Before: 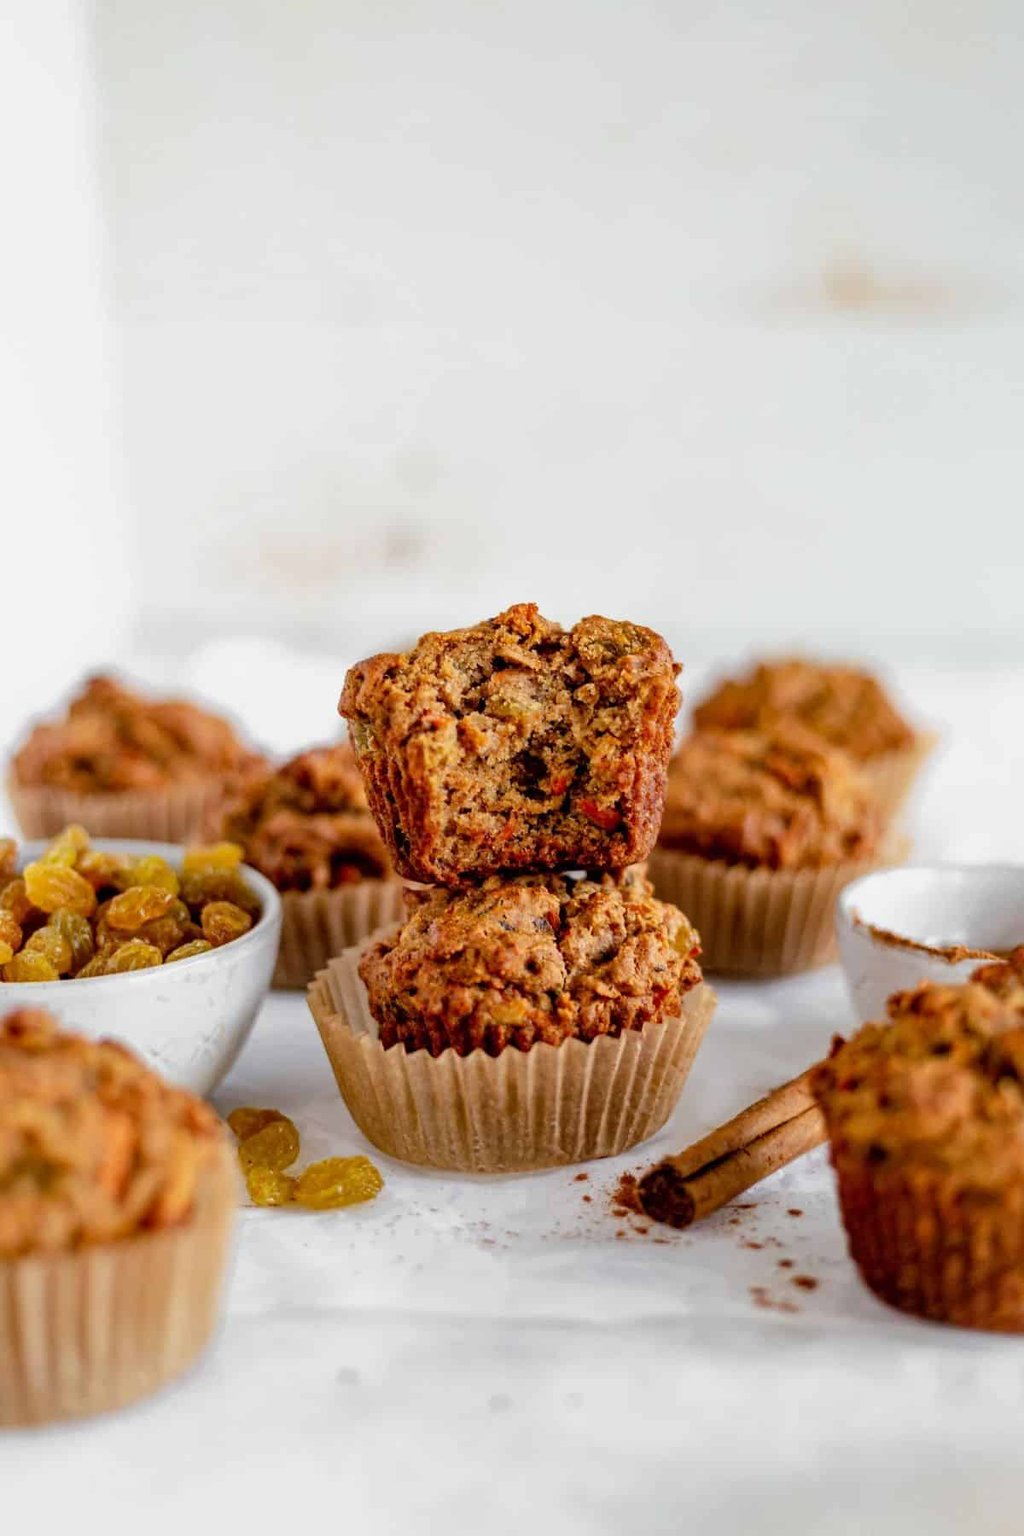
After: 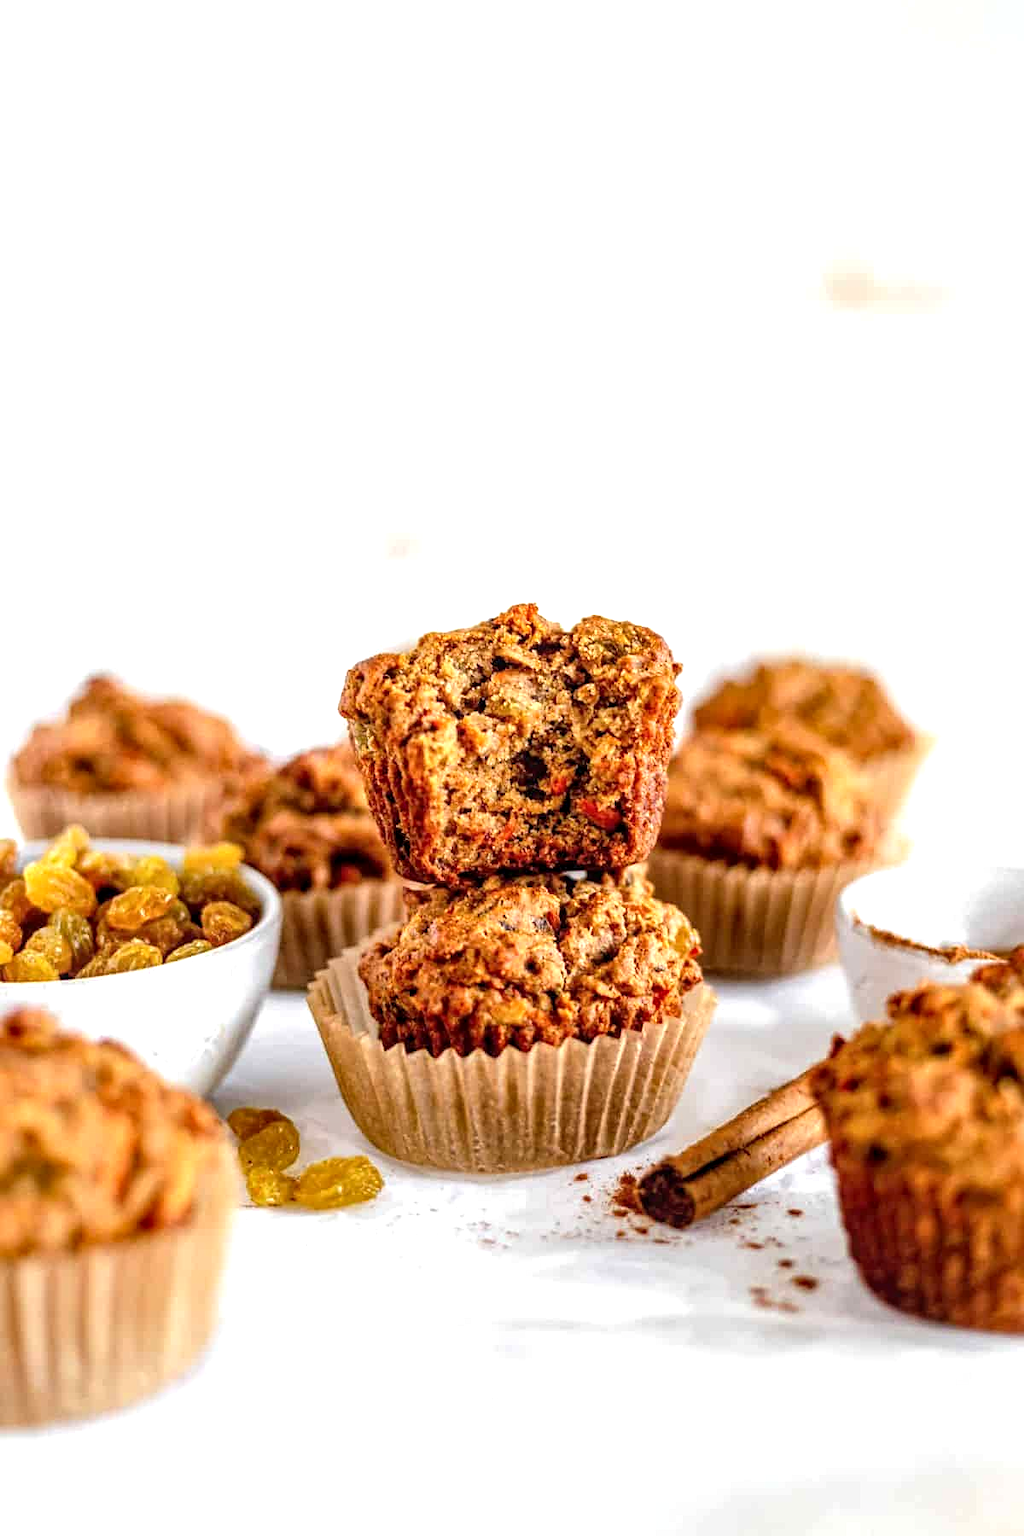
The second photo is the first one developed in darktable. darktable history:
local contrast: detail 130%
sharpen: amount 0.203
exposure: black level correction 0, exposure 0.697 EV, compensate highlight preservation false
